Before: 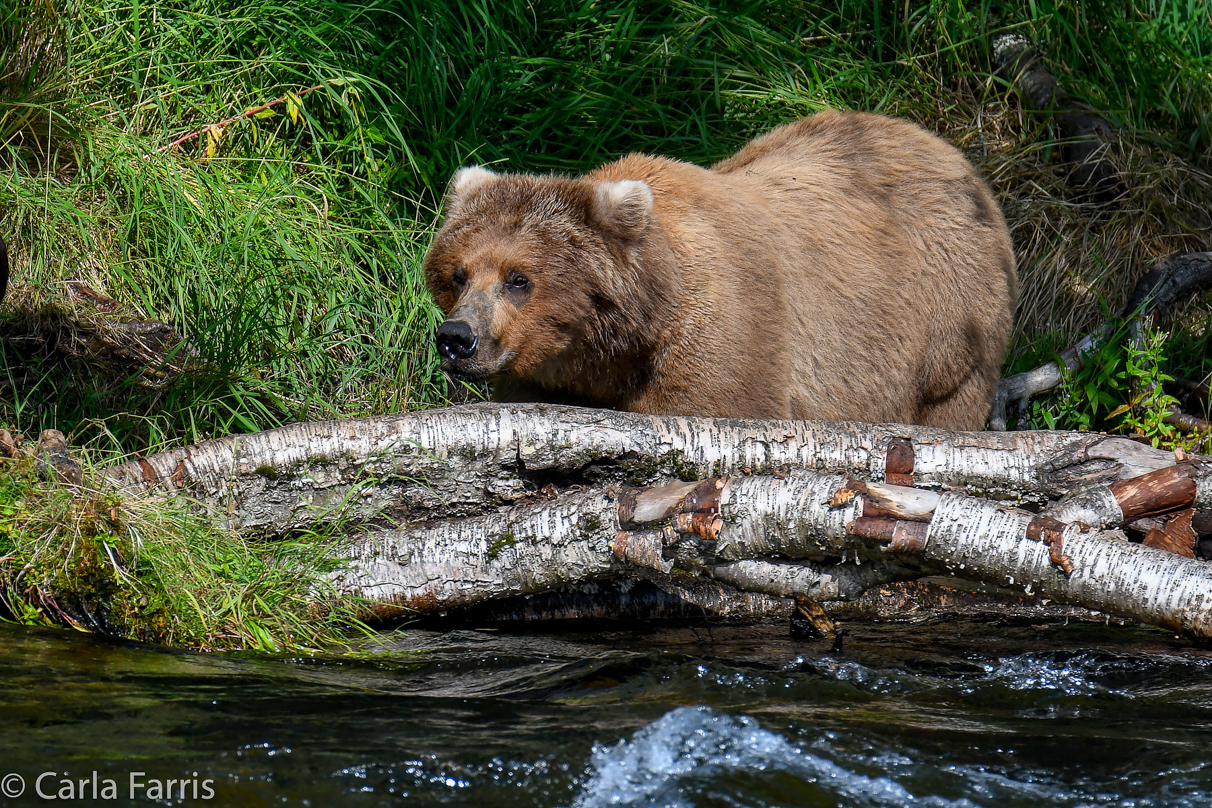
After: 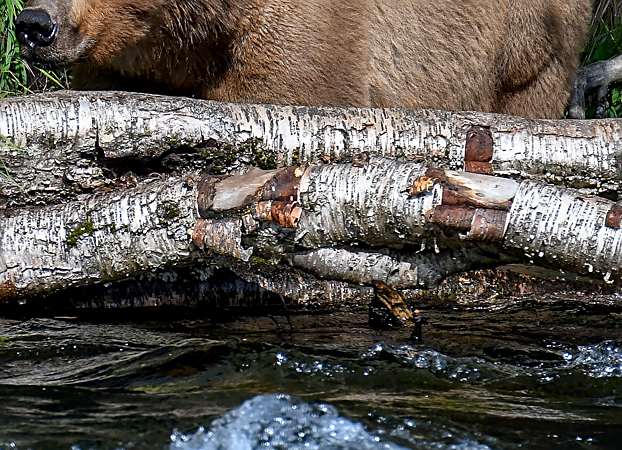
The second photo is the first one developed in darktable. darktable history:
local contrast: mode bilateral grid, contrast 19, coarseness 51, detail 120%, midtone range 0.2
sharpen: on, module defaults
crop: left 34.748%, top 38.698%, right 13.898%, bottom 5.343%
